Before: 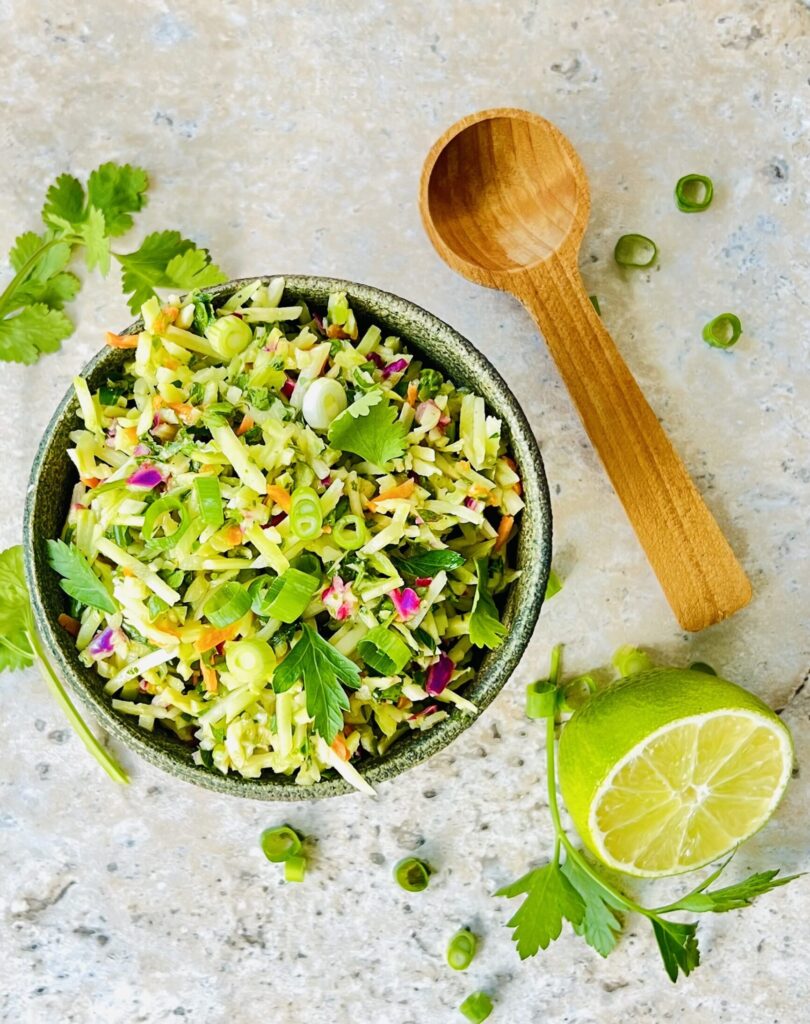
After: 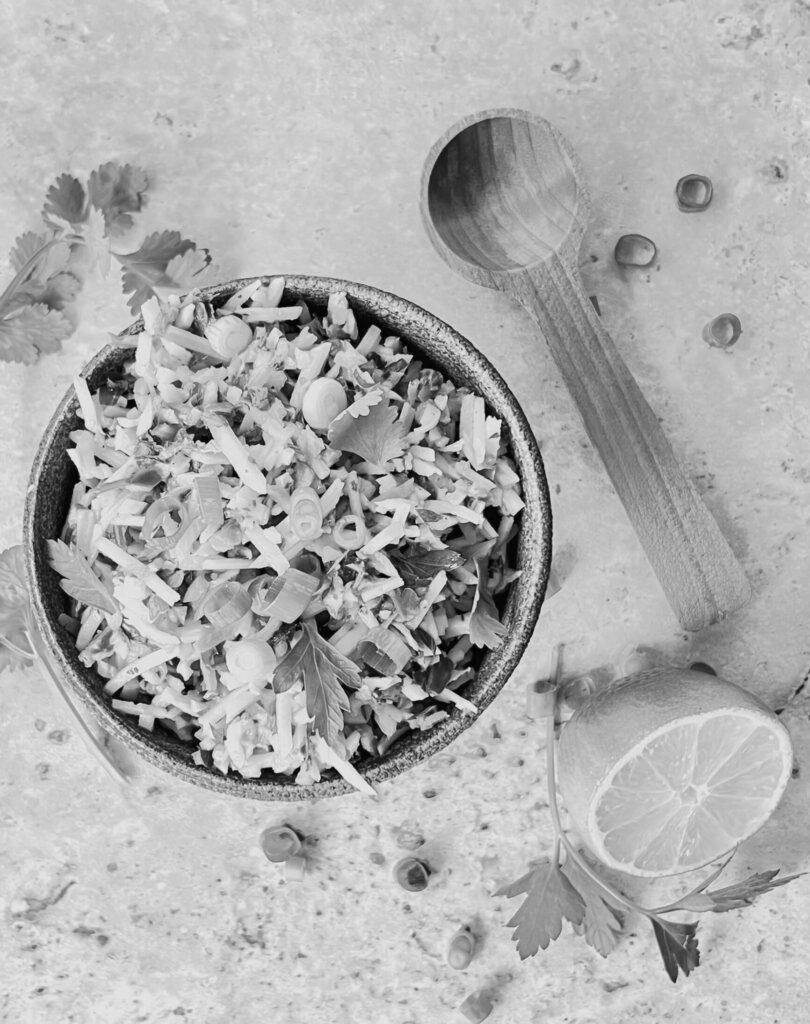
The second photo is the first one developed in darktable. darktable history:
color balance rgb: shadows lift › chroma 1%, shadows lift › hue 113°, highlights gain › chroma 0.2%, highlights gain › hue 333°, perceptual saturation grading › global saturation 20%, perceptual saturation grading › highlights -50%, perceptual saturation grading › shadows 25%, contrast -10%
monochrome: on, module defaults
